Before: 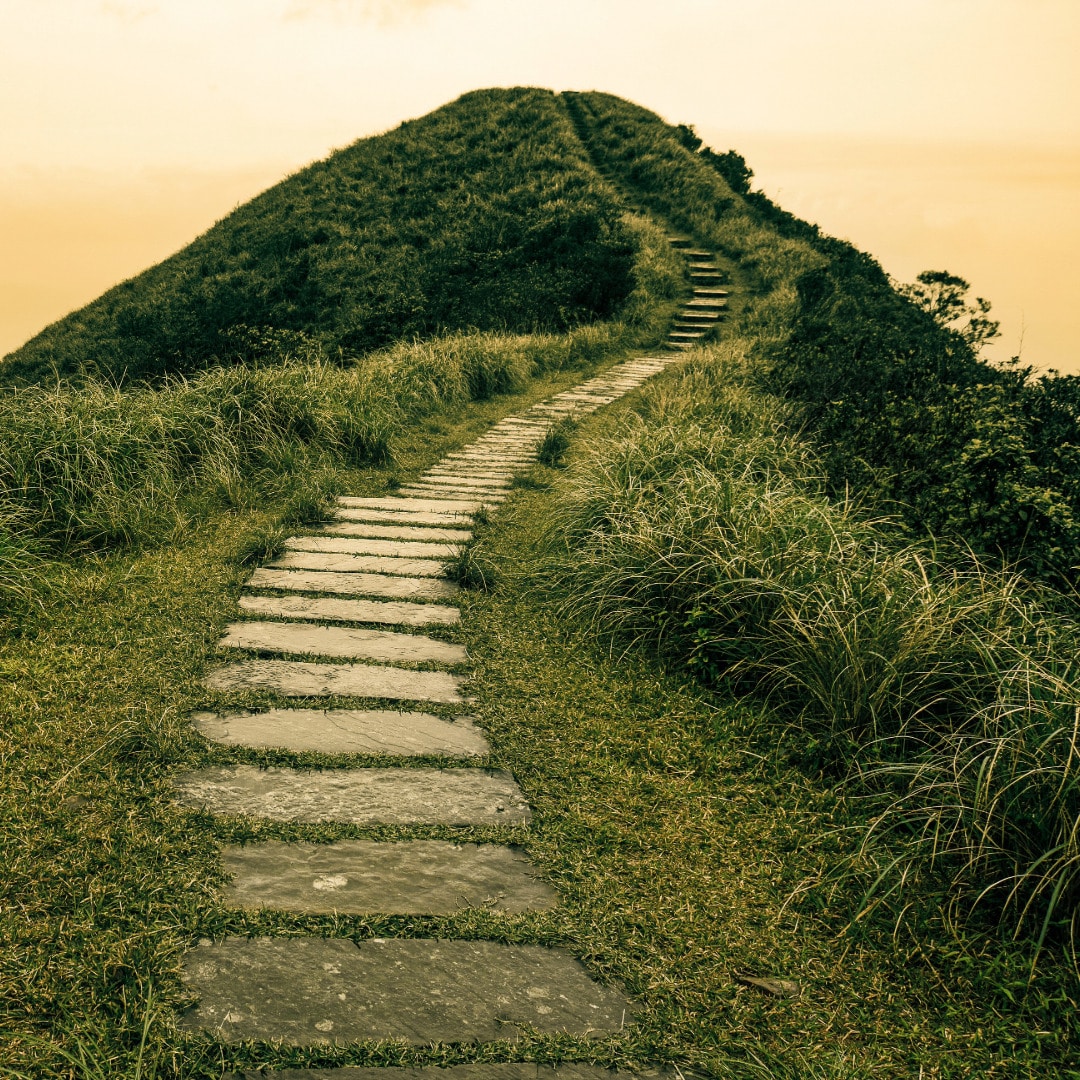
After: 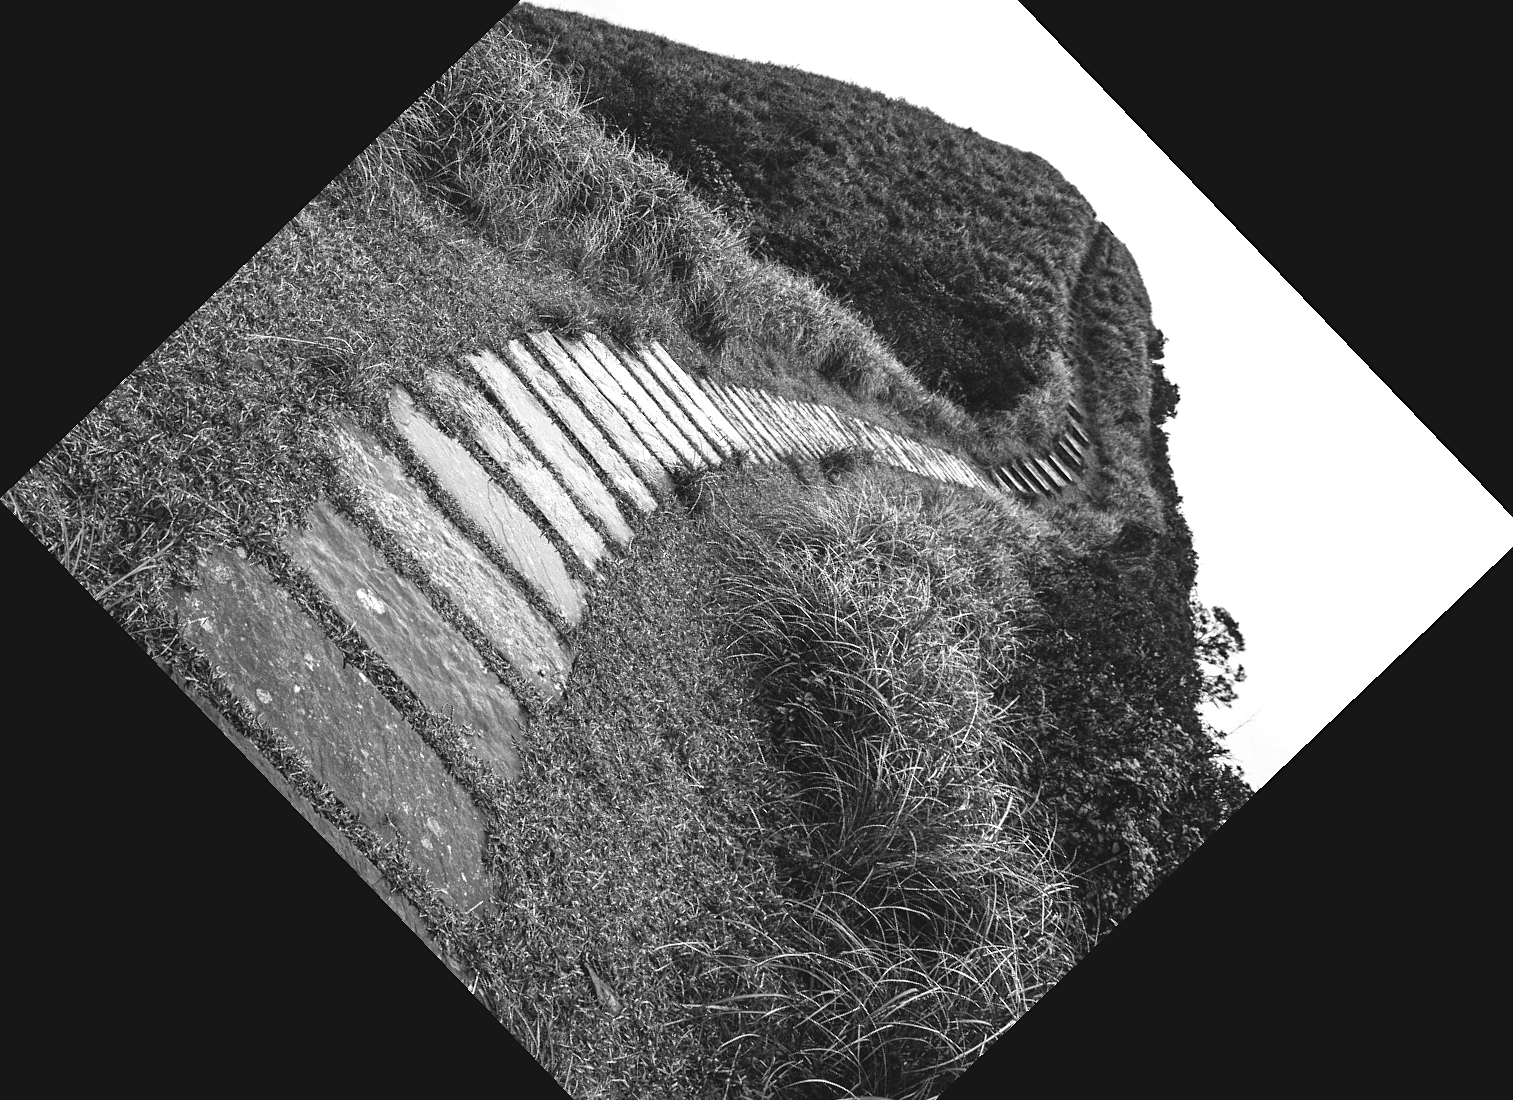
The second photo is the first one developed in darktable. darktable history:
exposure: black level correction -0.005, exposure 1.002 EV, compensate highlight preservation false
color calibration: output gray [0.23, 0.37, 0.4, 0], gray › normalize channels true, illuminant same as pipeline (D50), adaptation XYZ, x 0.346, y 0.359, gamut compression 0
crop and rotate: angle -46.26°, top 16.234%, right 0.912%, bottom 11.704%
sharpen: amount 0.2
